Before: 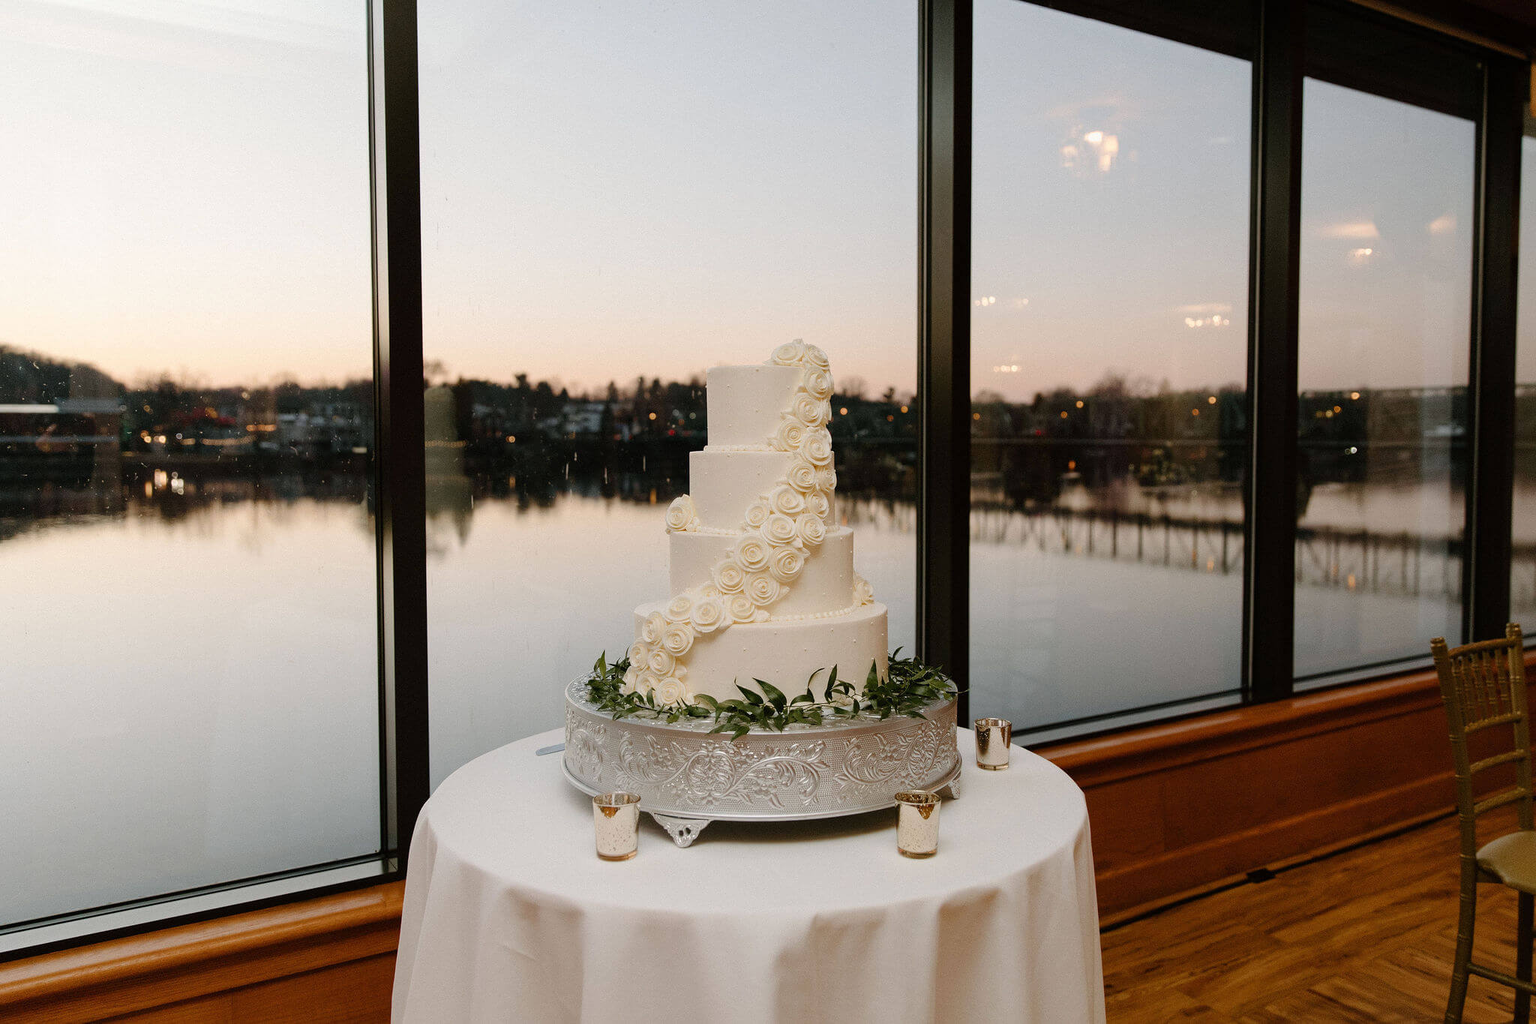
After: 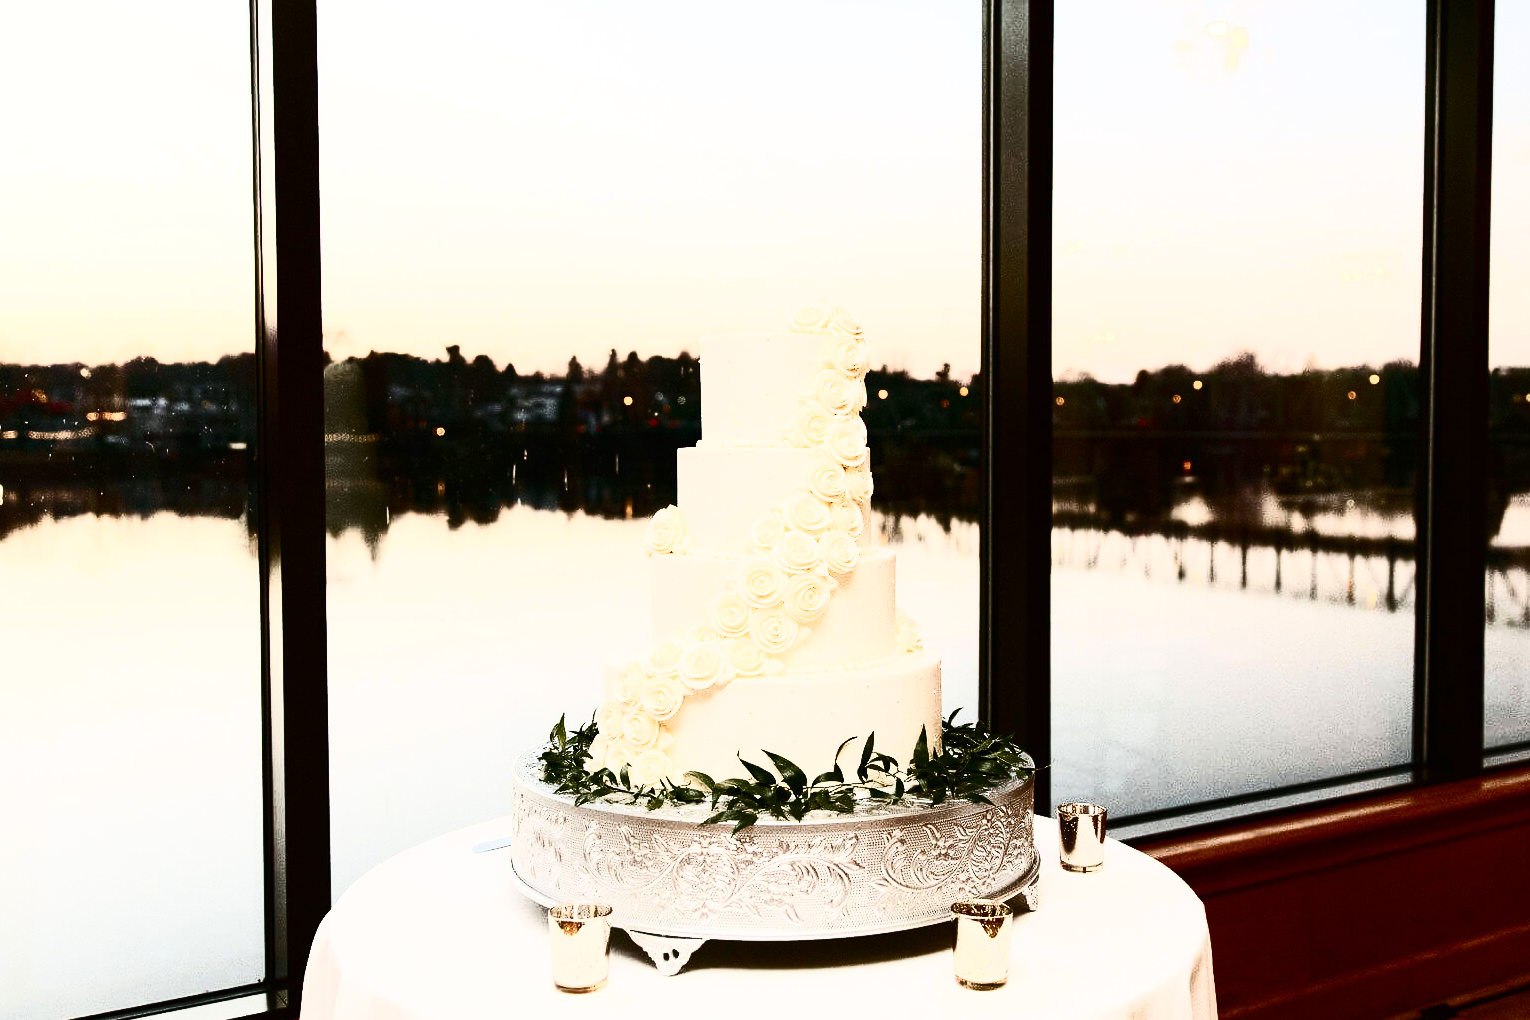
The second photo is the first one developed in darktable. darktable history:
exposure: exposure 0.376 EV, compensate highlight preservation false
crop and rotate: left 11.831%, top 11.346%, right 13.429%, bottom 13.899%
contrast brightness saturation: contrast 0.93, brightness 0.2
